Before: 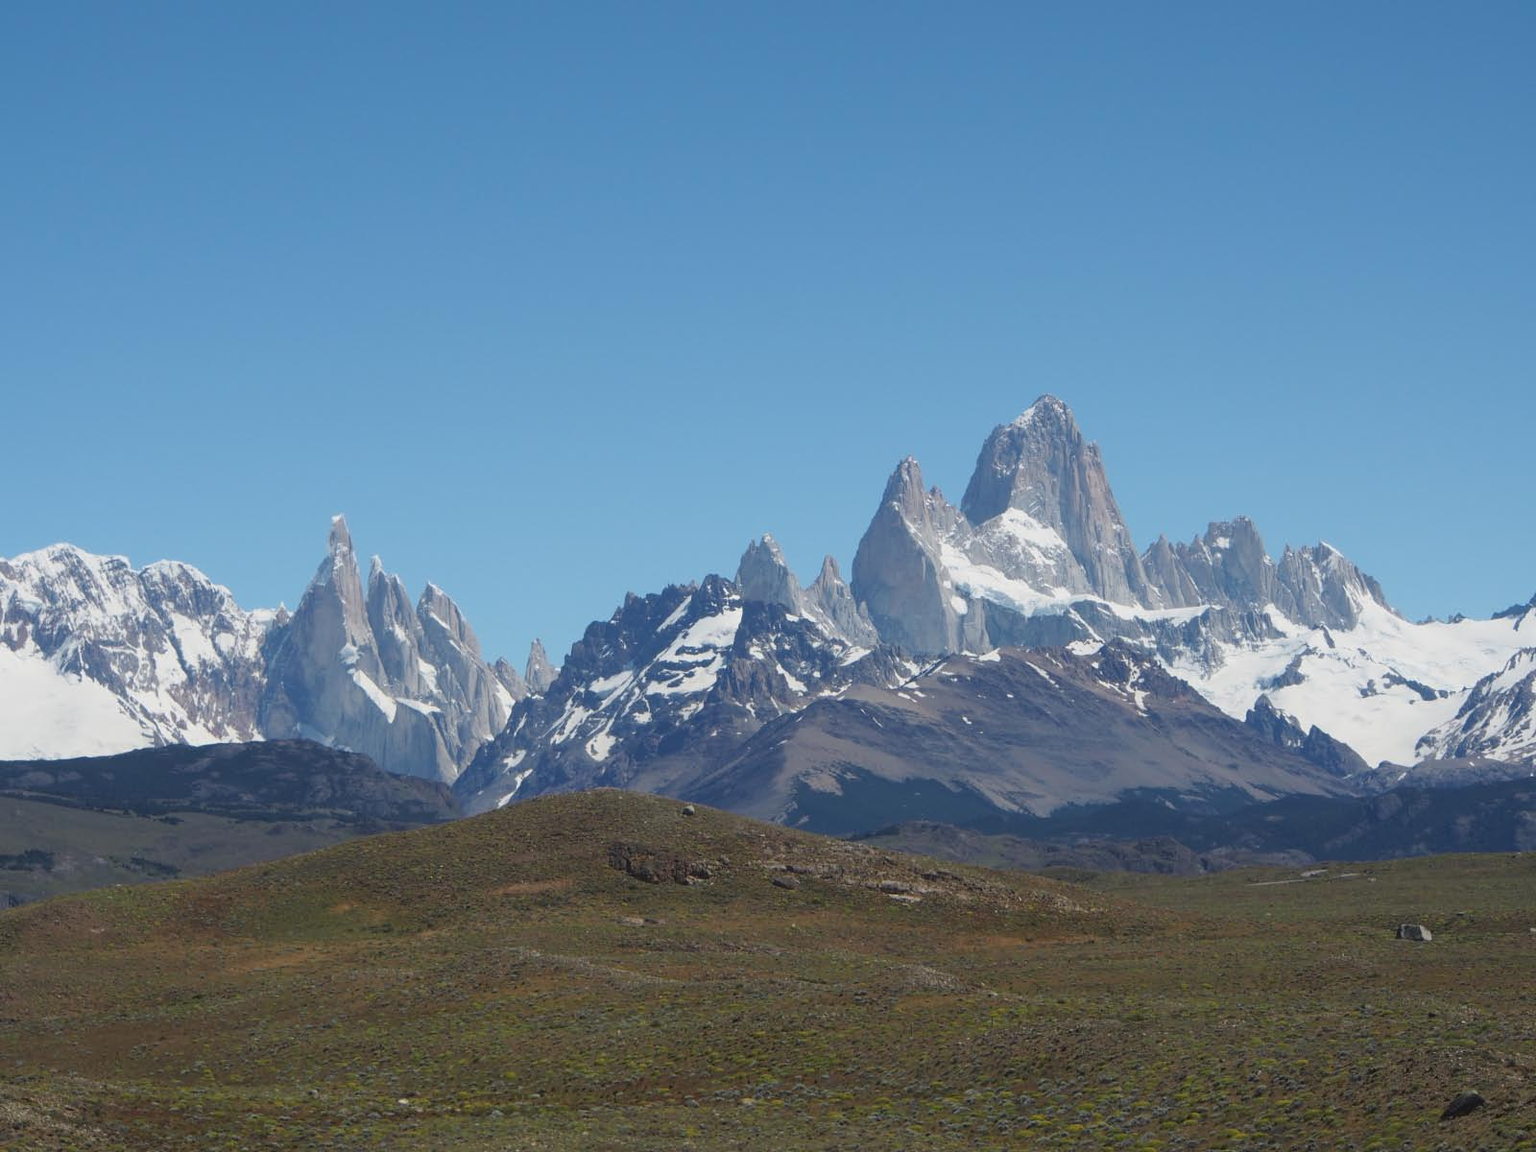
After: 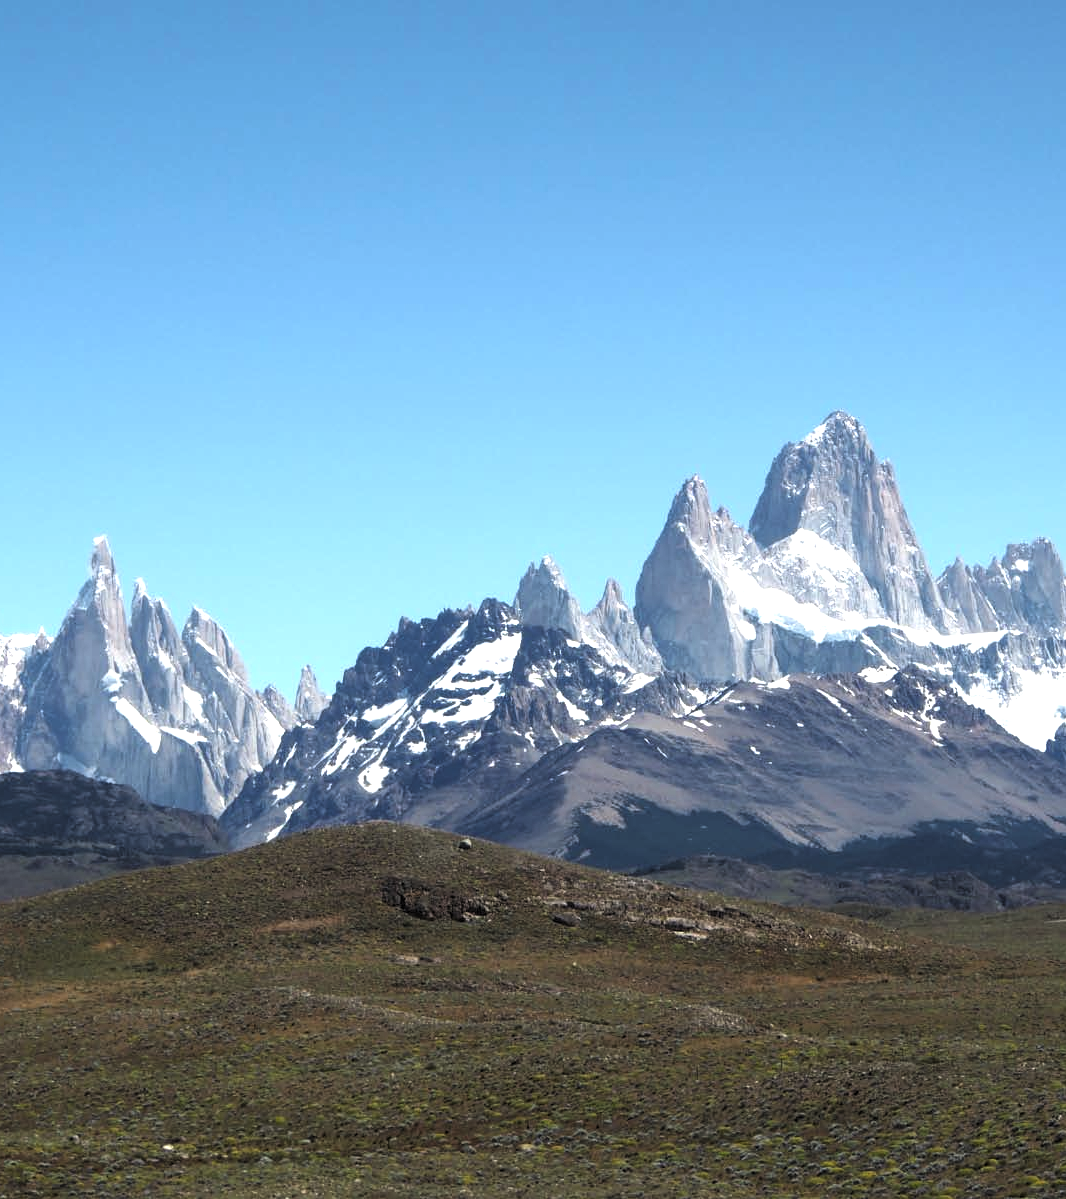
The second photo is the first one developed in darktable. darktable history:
exposure: exposure 0.556 EV, compensate highlight preservation false
crop and rotate: left 15.754%, right 17.579%
levels: levels [0.129, 0.519, 0.867]
